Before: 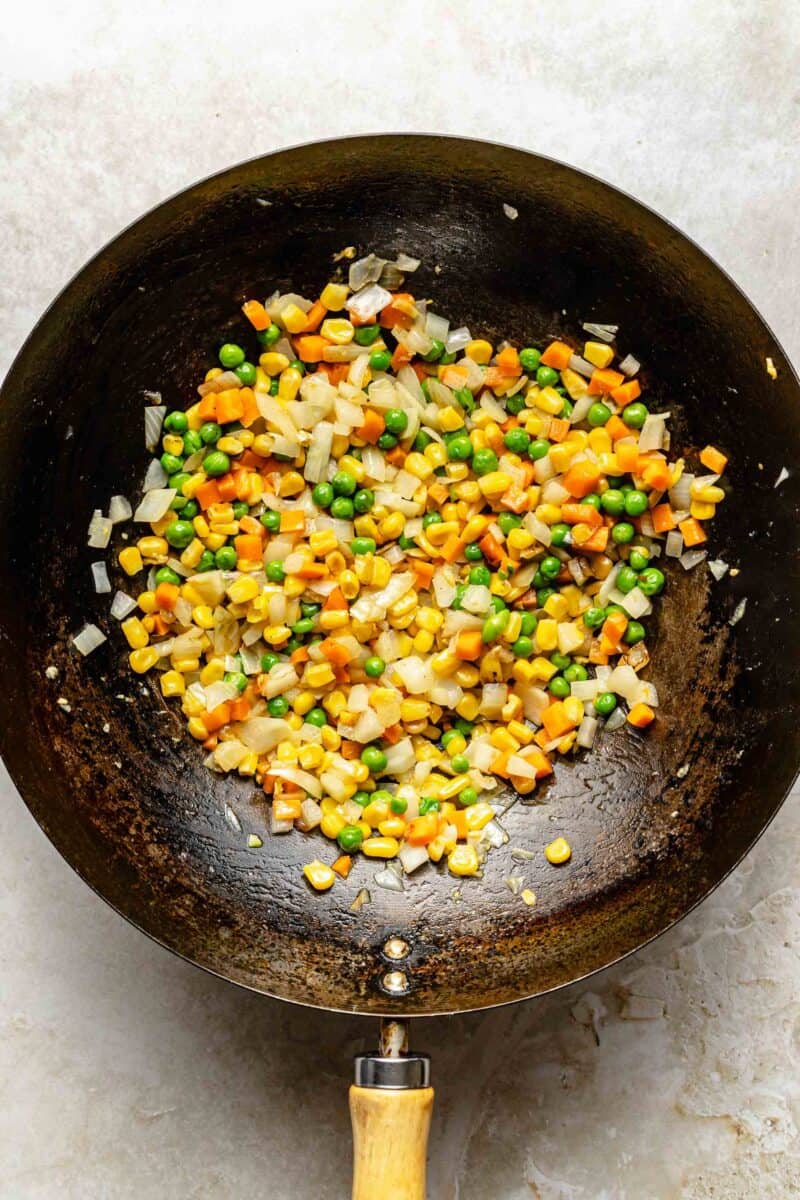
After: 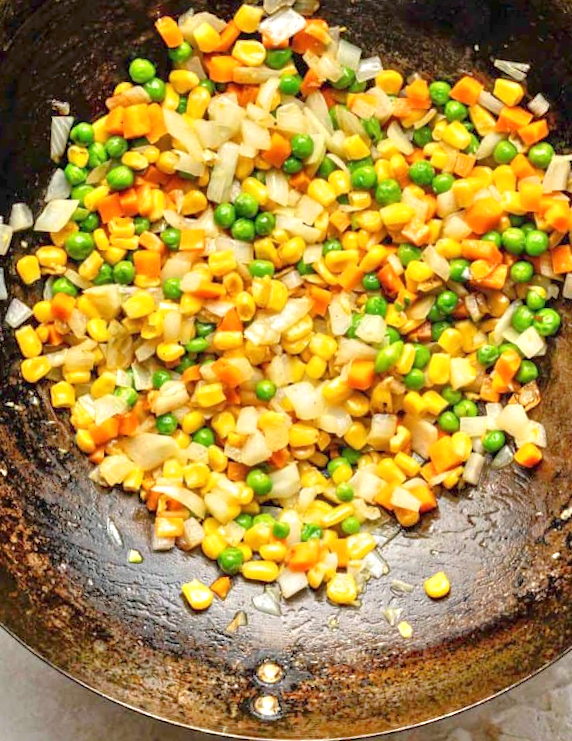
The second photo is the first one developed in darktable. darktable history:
tone equalizer: -8 EV 1.98 EV, -7 EV 1.97 EV, -6 EV 1.99 EV, -5 EV 1.98 EV, -4 EV 1.99 EV, -3 EV 1.49 EV, -2 EV 0.976 EV, -1 EV 0.488 EV
crop and rotate: angle -3.53°, left 9.806%, top 20.47%, right 12.133%, bottom 12.138%
